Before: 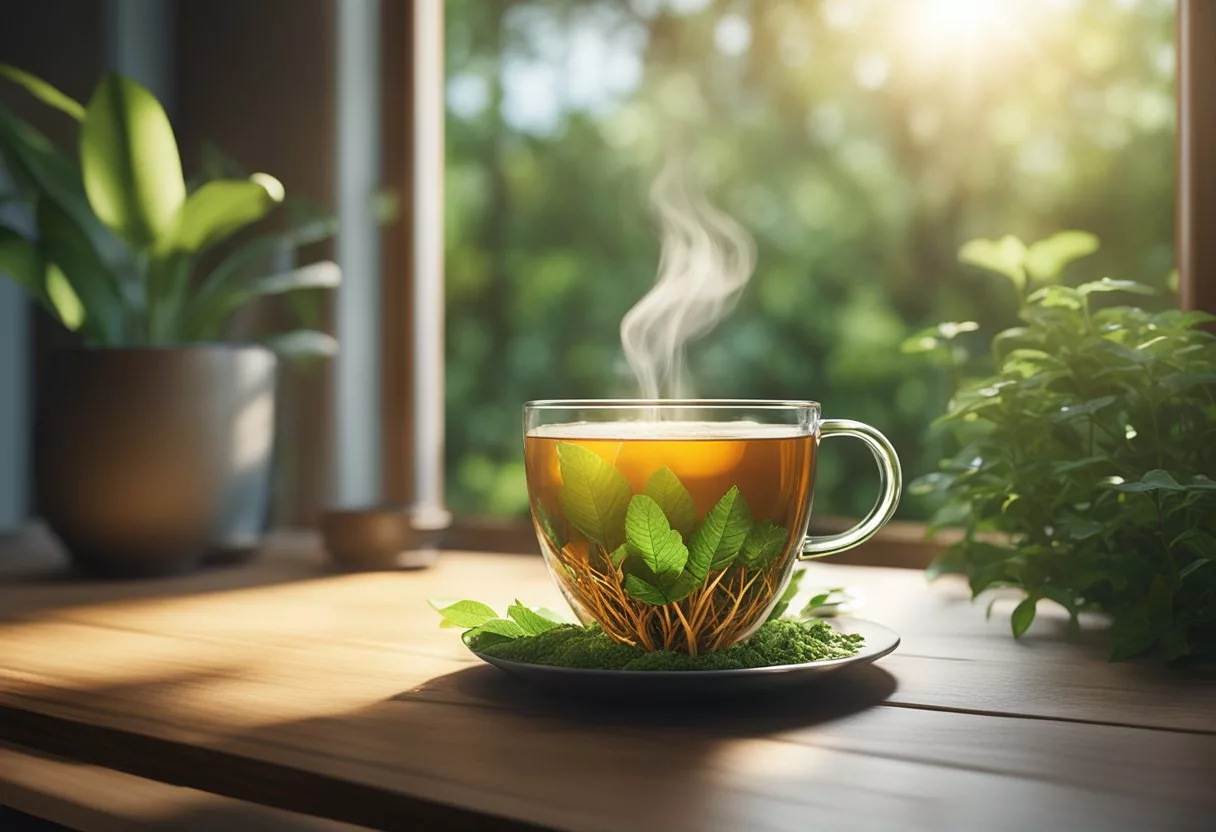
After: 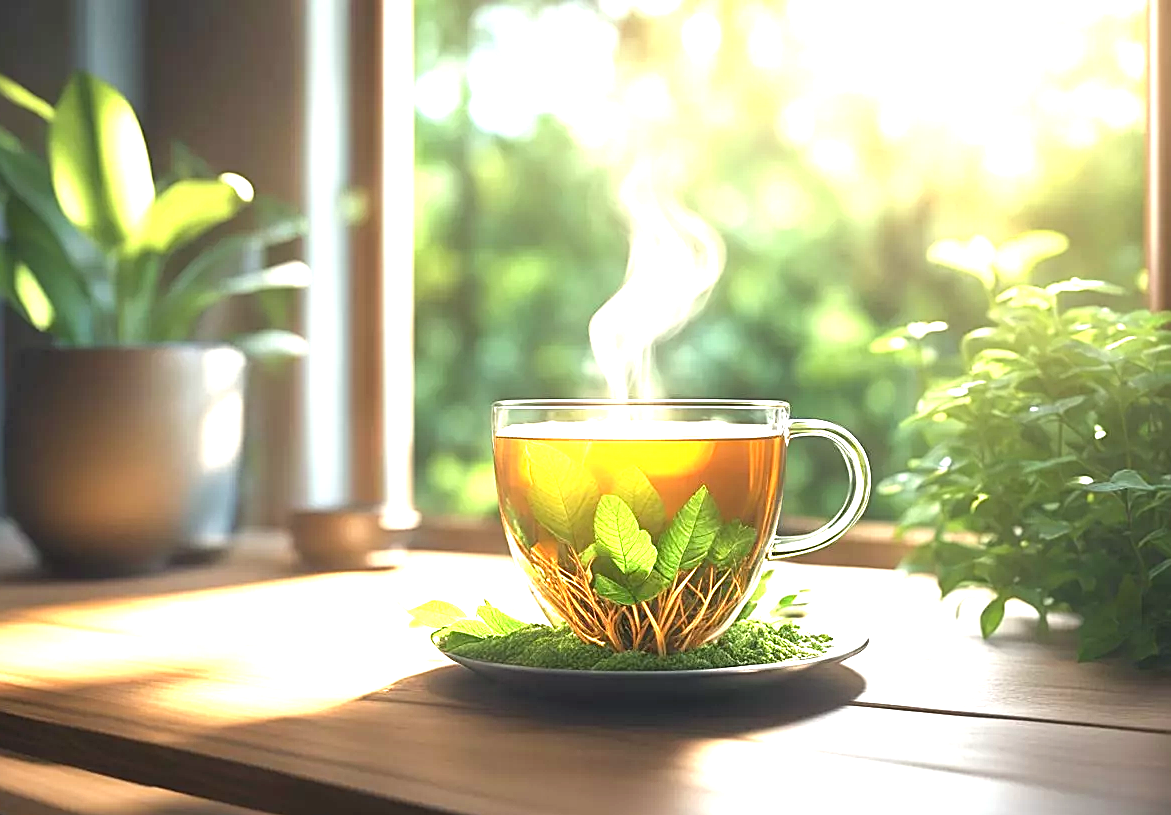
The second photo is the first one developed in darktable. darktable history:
sharpen: on, module defaults
crop and rotate: left 2.573%, right 1.094%, bottom 2.023%
exposure: black level correction 0, exposure 1.74 EV, compensate exposure bias true, compensate highlight preservation false
